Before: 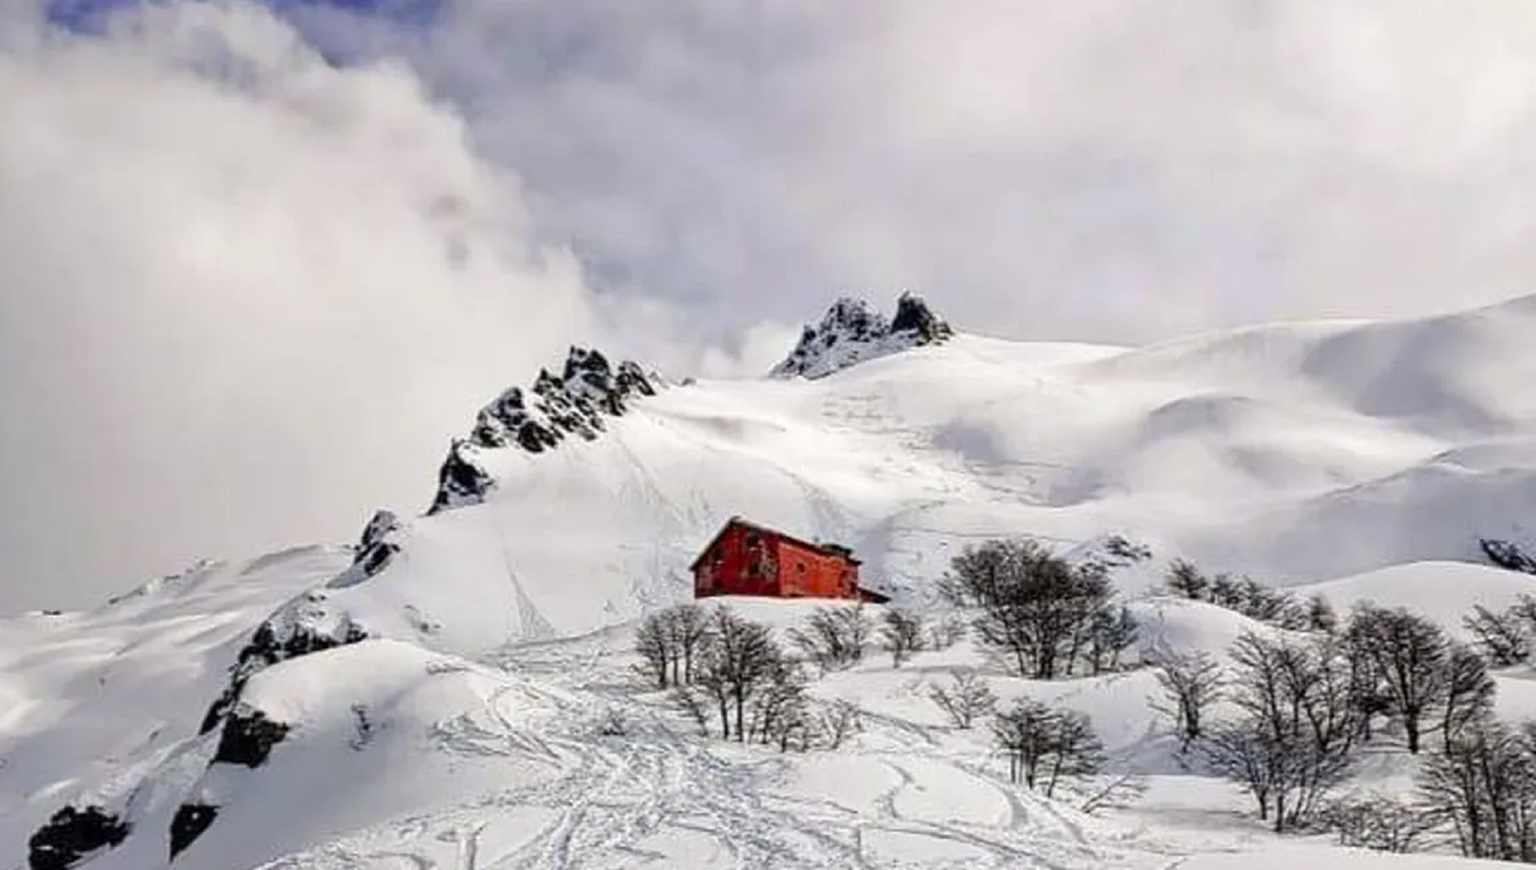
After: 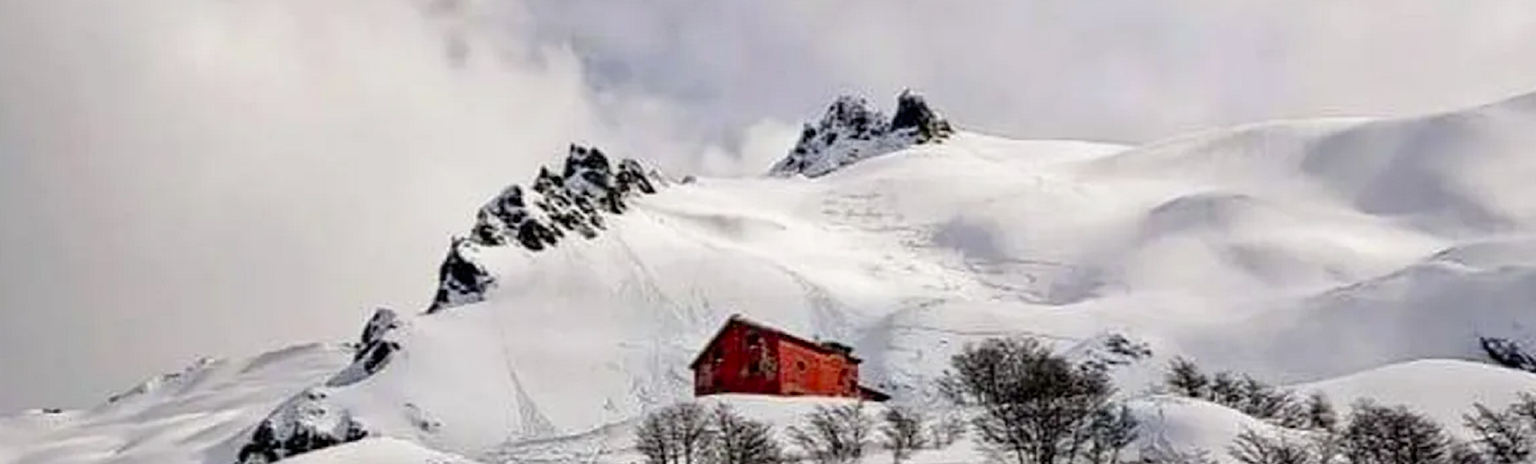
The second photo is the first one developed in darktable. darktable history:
crop and rotate: top 23.304%, bottom 23.284%
tone curve: curves: ch0 [(0, 0) (0.059, 0.027) (0.162, 0.125) (0.304, 0.279) (0.547, 0.532) (0.828, 0.815) (1, 0.983)]; ch1 [(0, 0) (0.23, 0.166) (0.34, 0.298) (0.371, 0.334) (0.435, 0.408) (0.477, 0.469) (0.499, 0.498) (0.529, 0.544) (0.559, 0.587) (0.743, 0.798) (1, 1)]; ch2 [(0, 0) (0.431, 0.414) (0.498, 0.503) (0.524, 0.531) (0.568, 0.567) (0.6, 0.597) (0.643, 0.631) (0.74, 0.721) (1, 1)], preserve colors none
